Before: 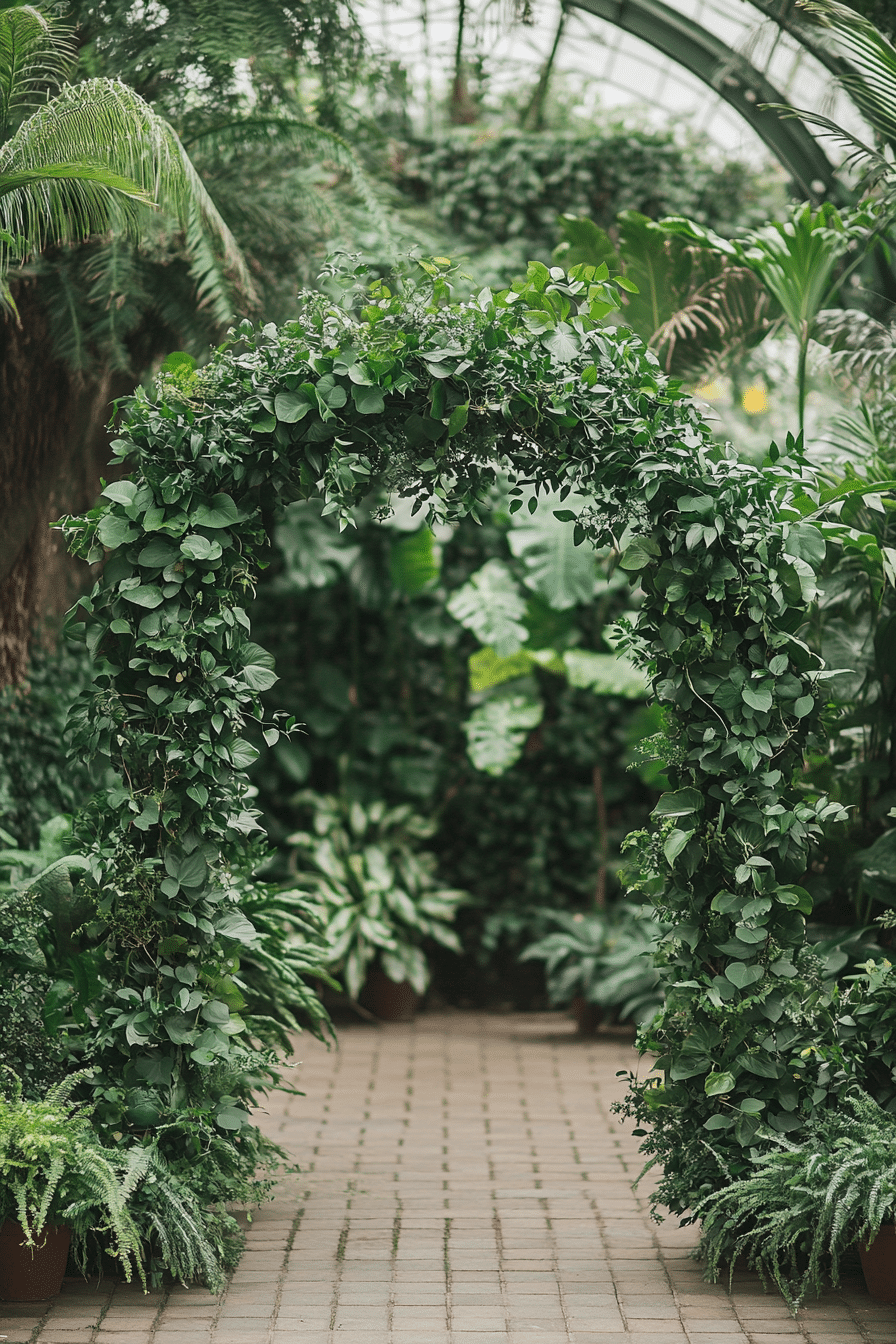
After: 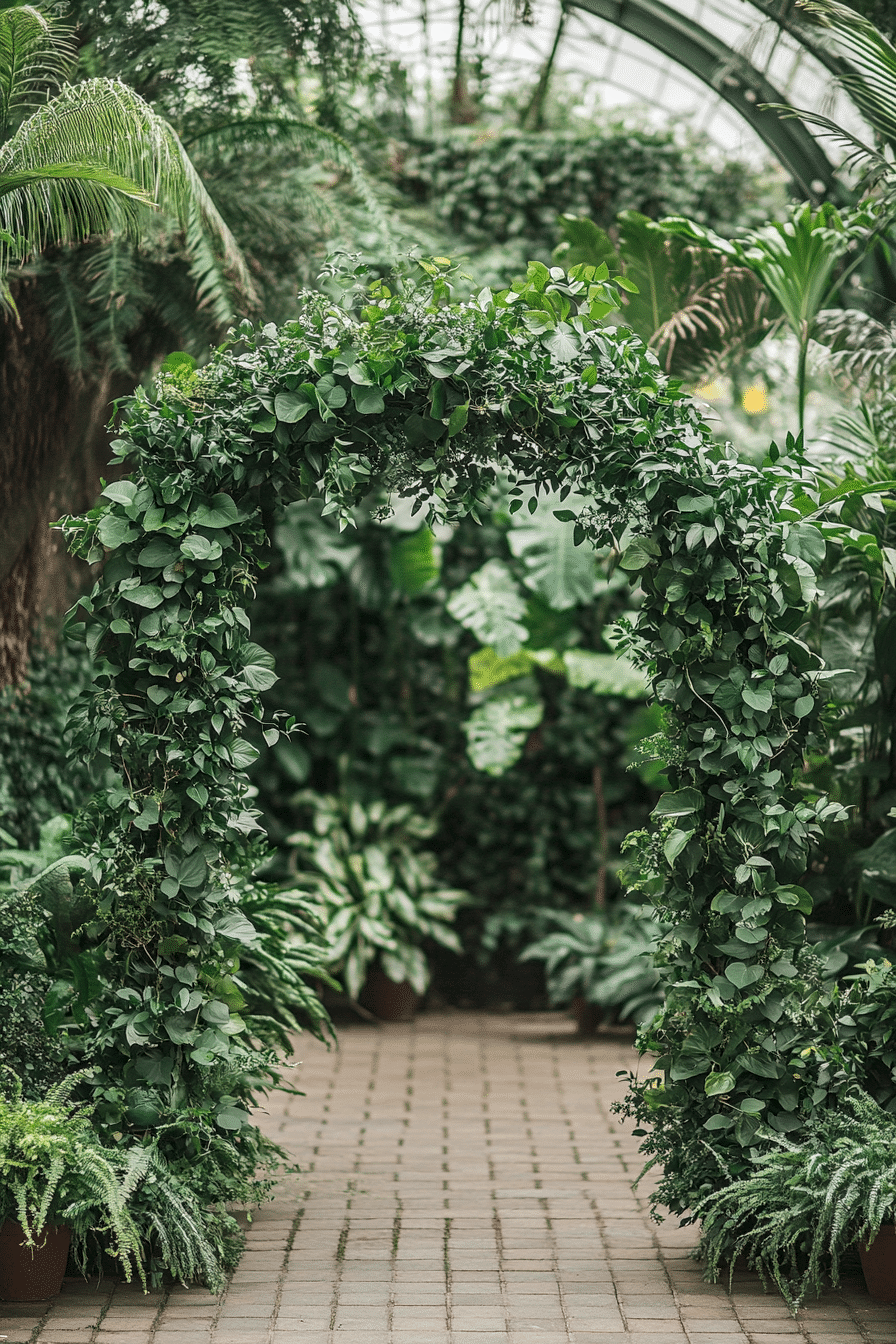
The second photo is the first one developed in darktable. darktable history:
local contrast: on, module defaults
contrast equalizer: octaves 7, y [[0.5, 0.502, 0.506, 0.511, 0.52, 0.537], [0.5 ×6], [0.505, 0.509, 0.518, 0.534, 0.553, 0.561], [0 ×6], [0 ×6]]
